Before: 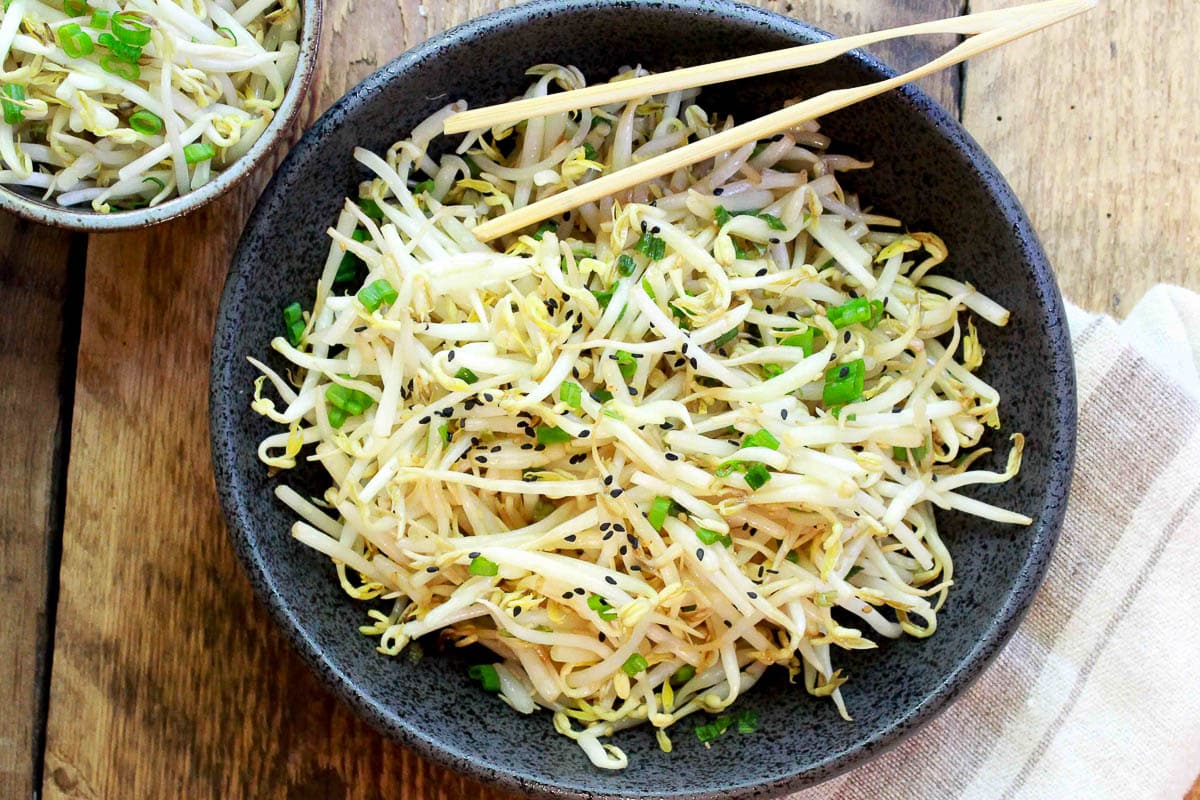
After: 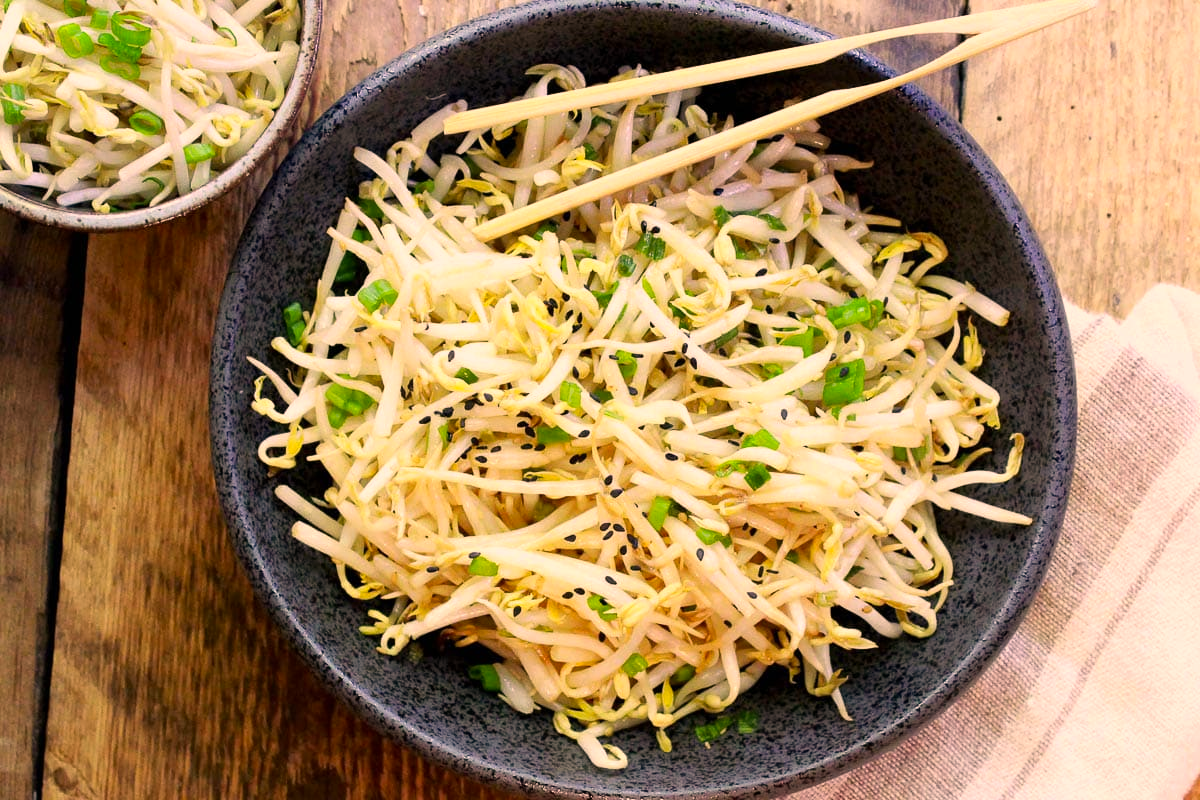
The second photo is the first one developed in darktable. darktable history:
color correction: highlights a* 17.64, highlights b* 18.54
